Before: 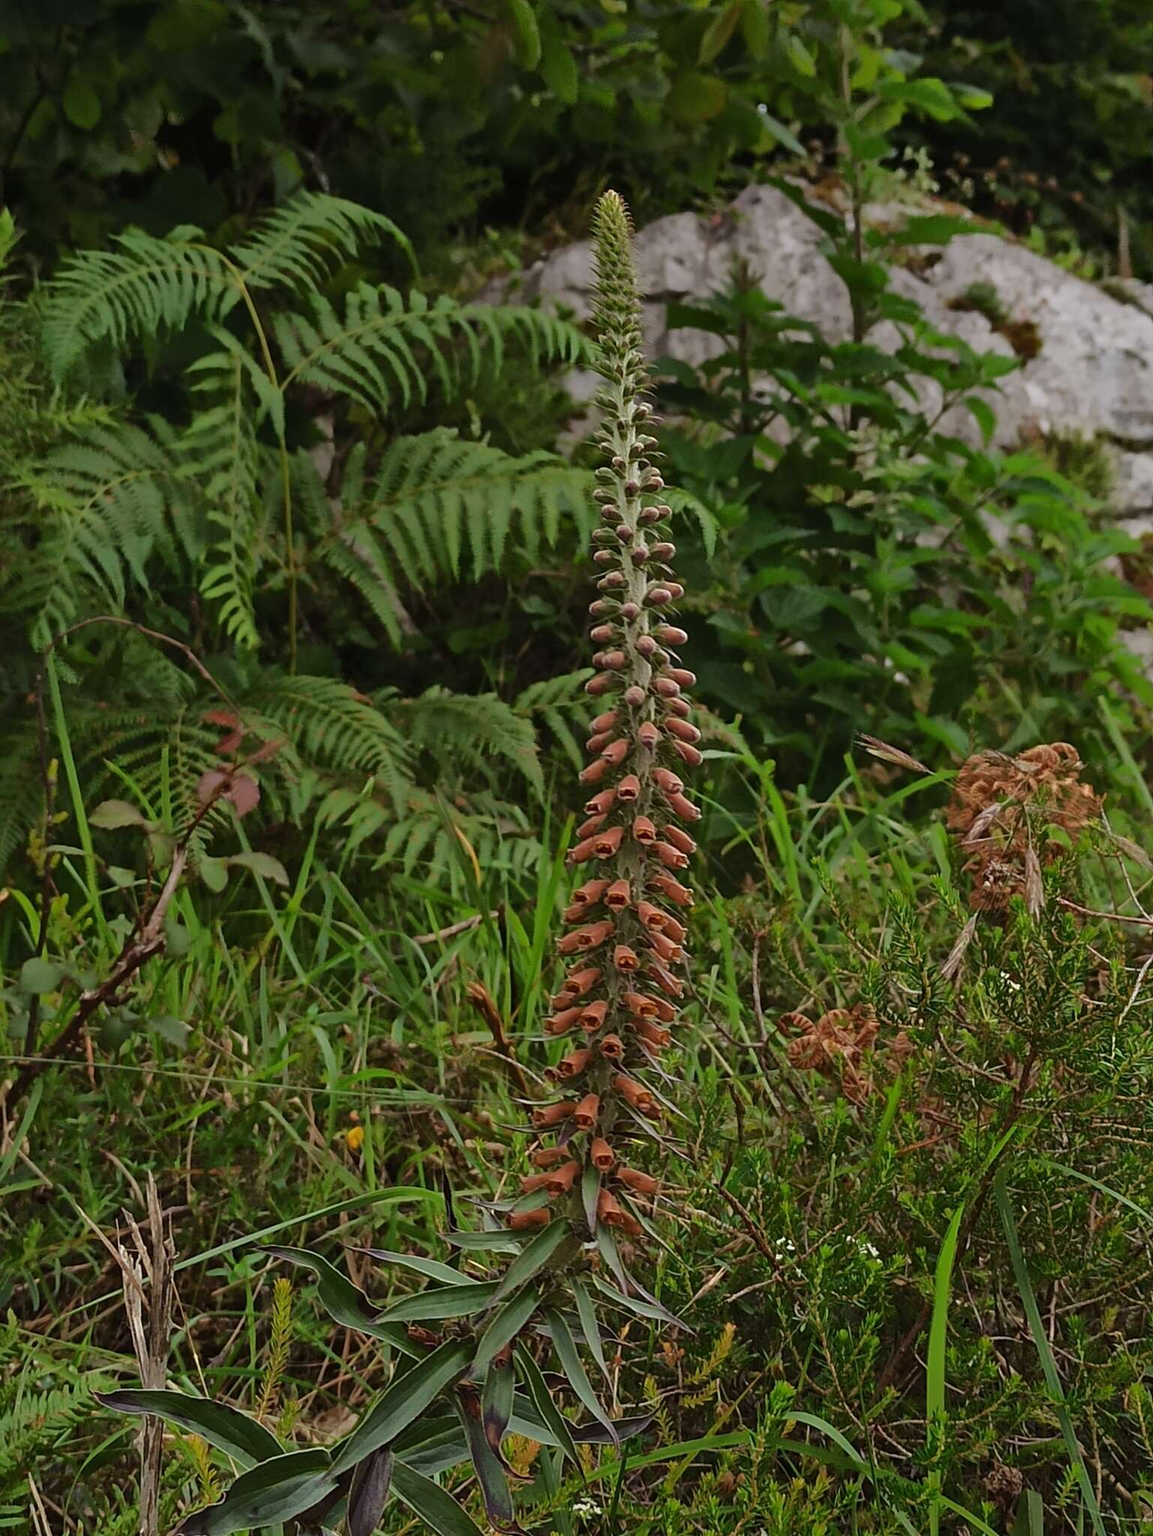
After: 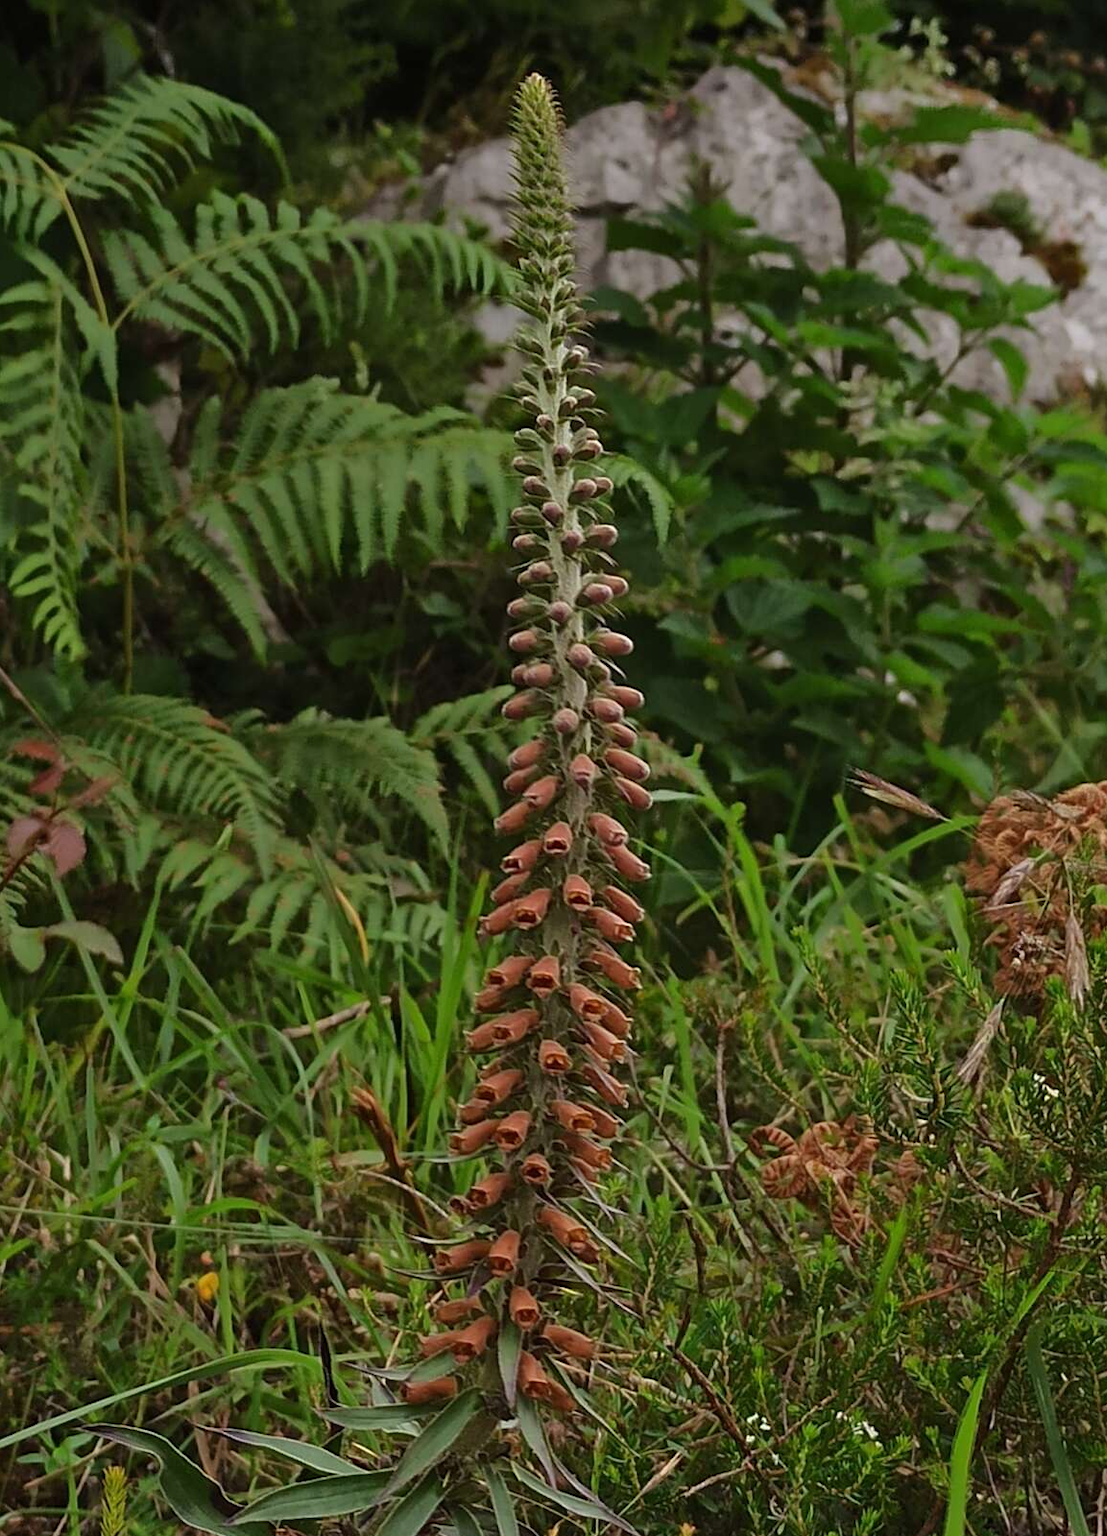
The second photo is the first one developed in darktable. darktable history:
crop: left 16.722%, top 8.645%, right 8.188%, bottom 12.627%
